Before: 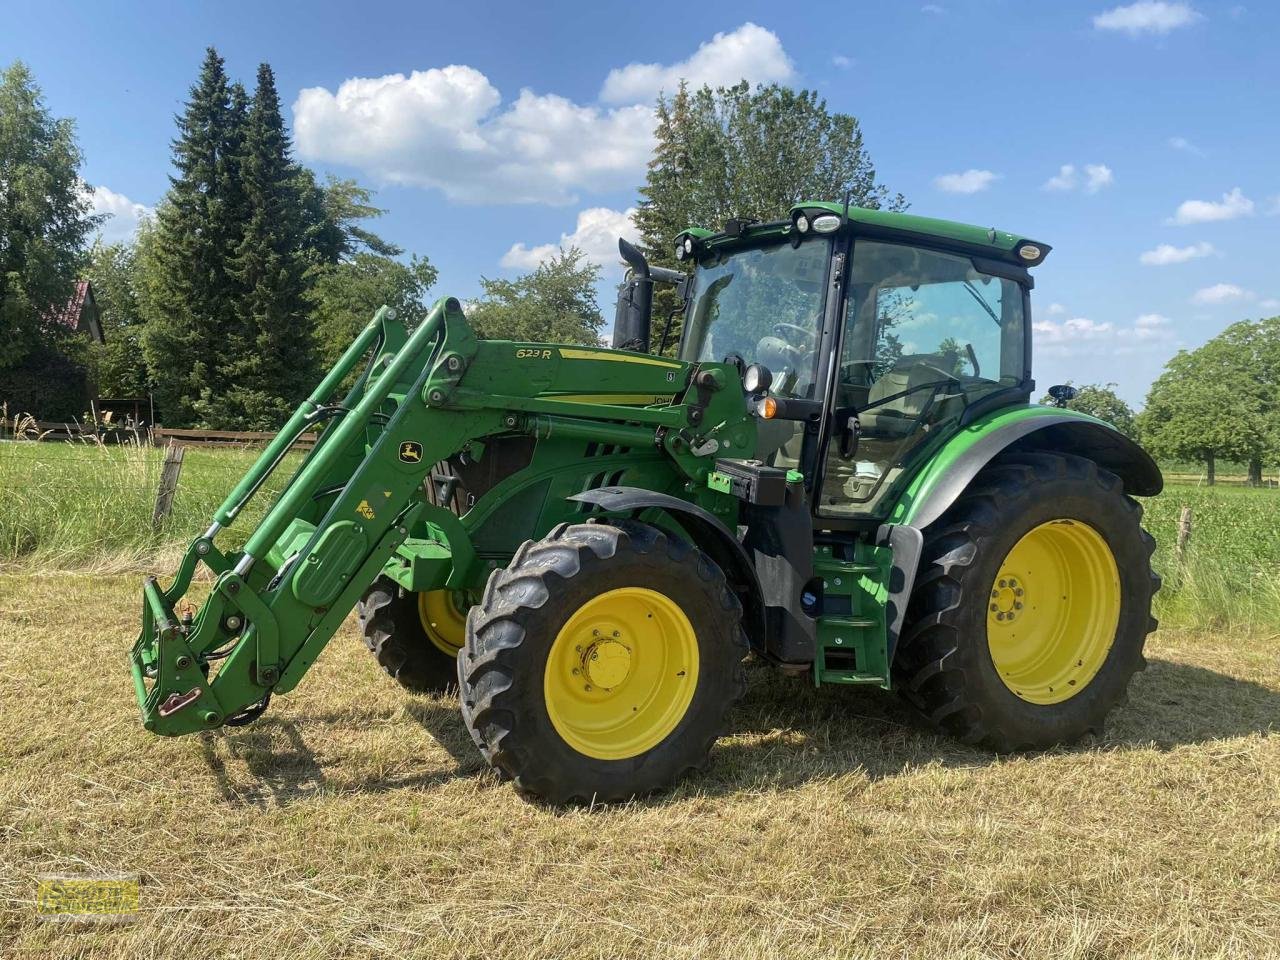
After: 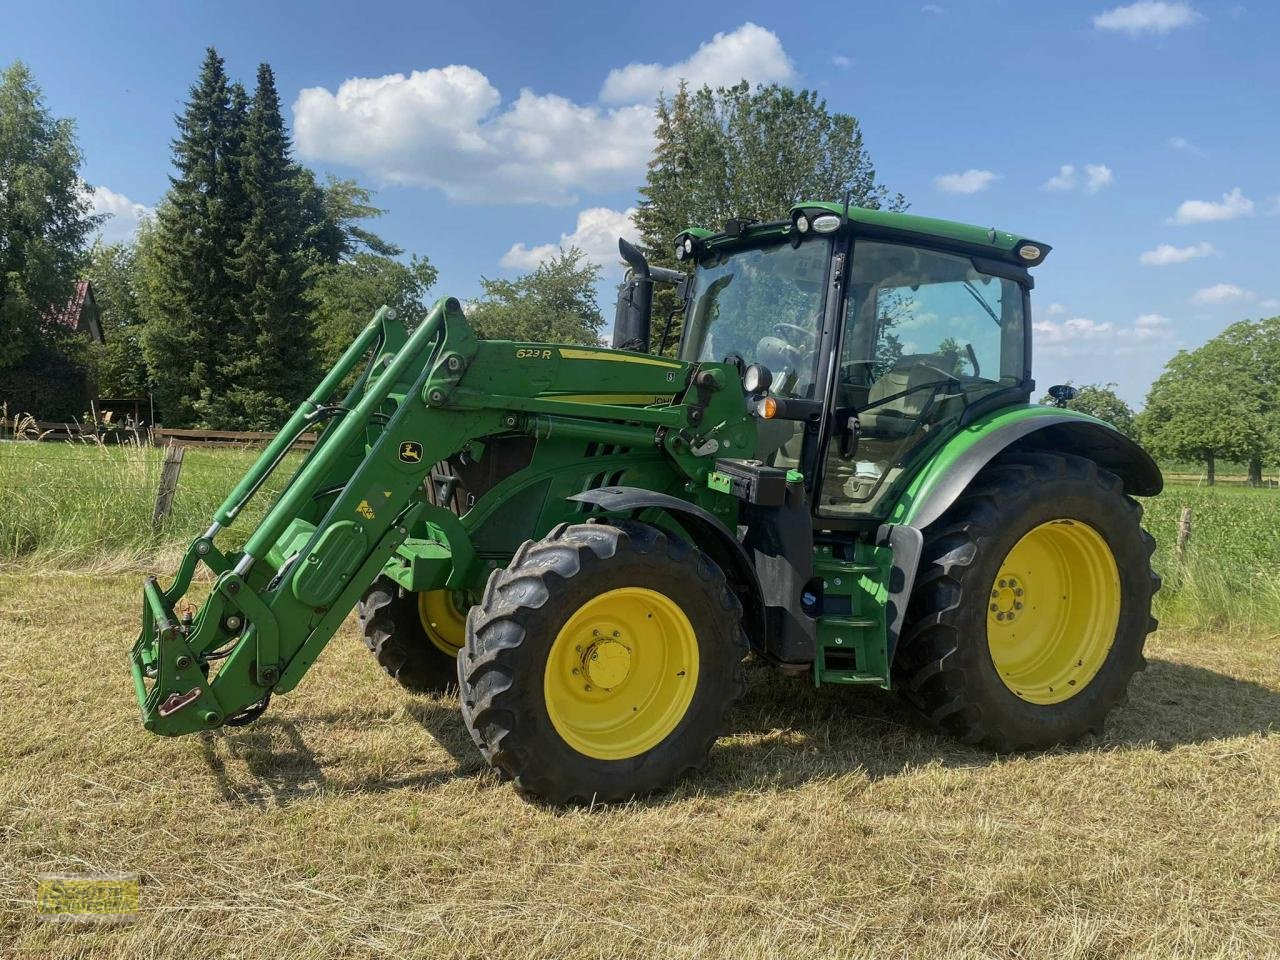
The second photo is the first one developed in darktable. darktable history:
exposure: exposure -0.209 EV, compensate highlight preservation false
